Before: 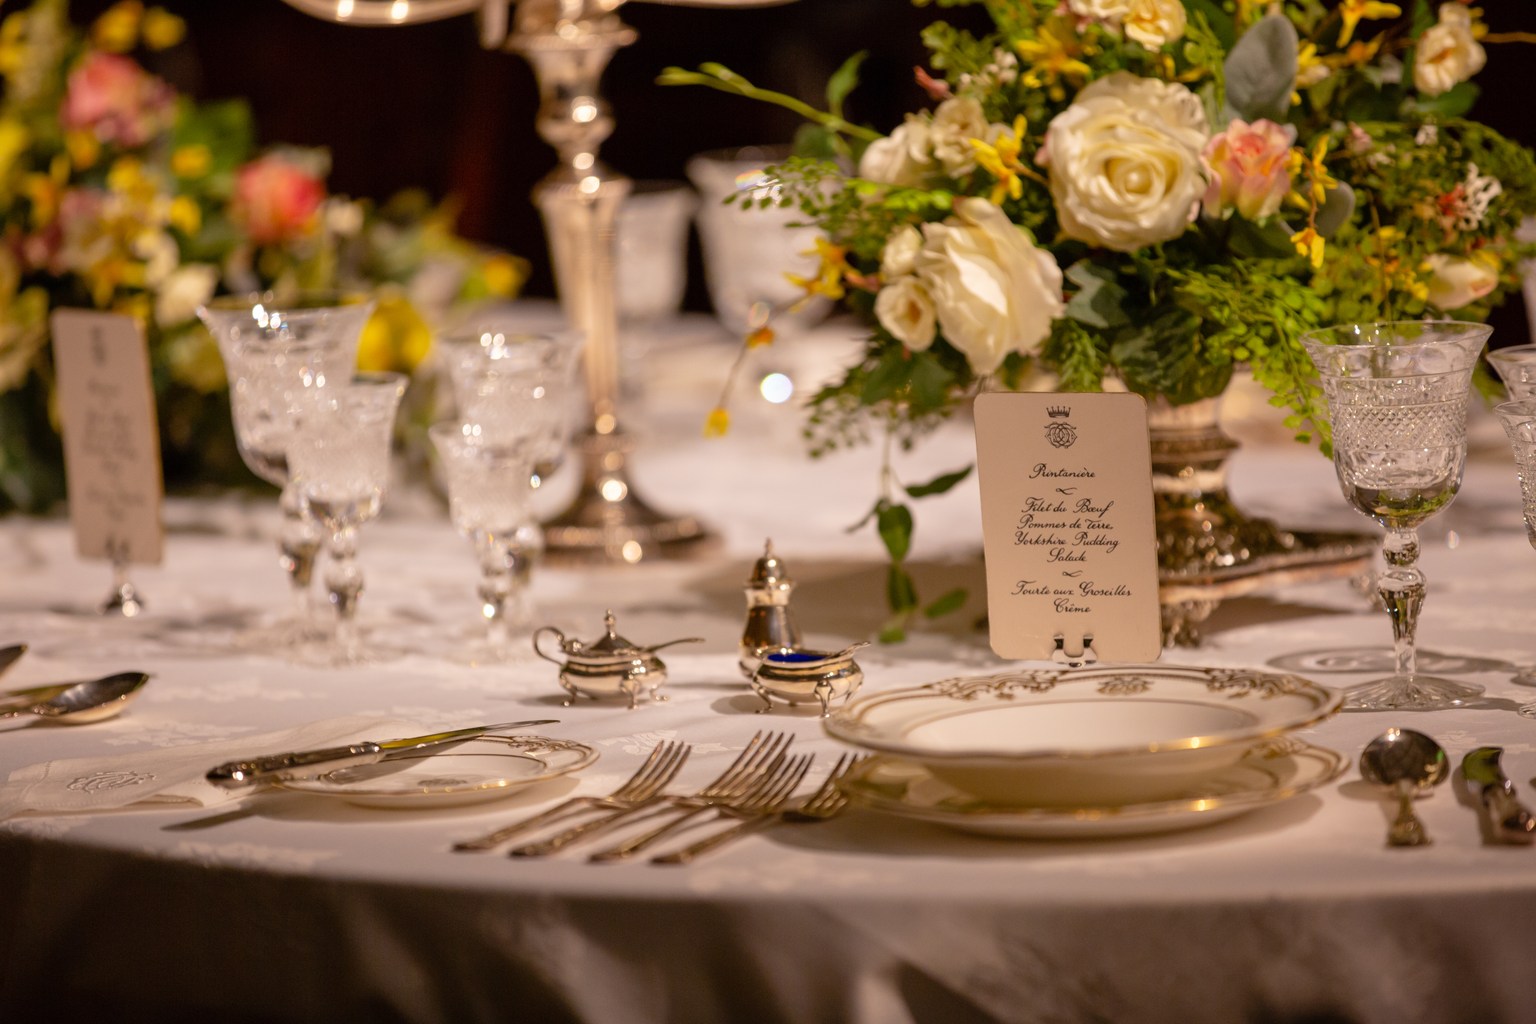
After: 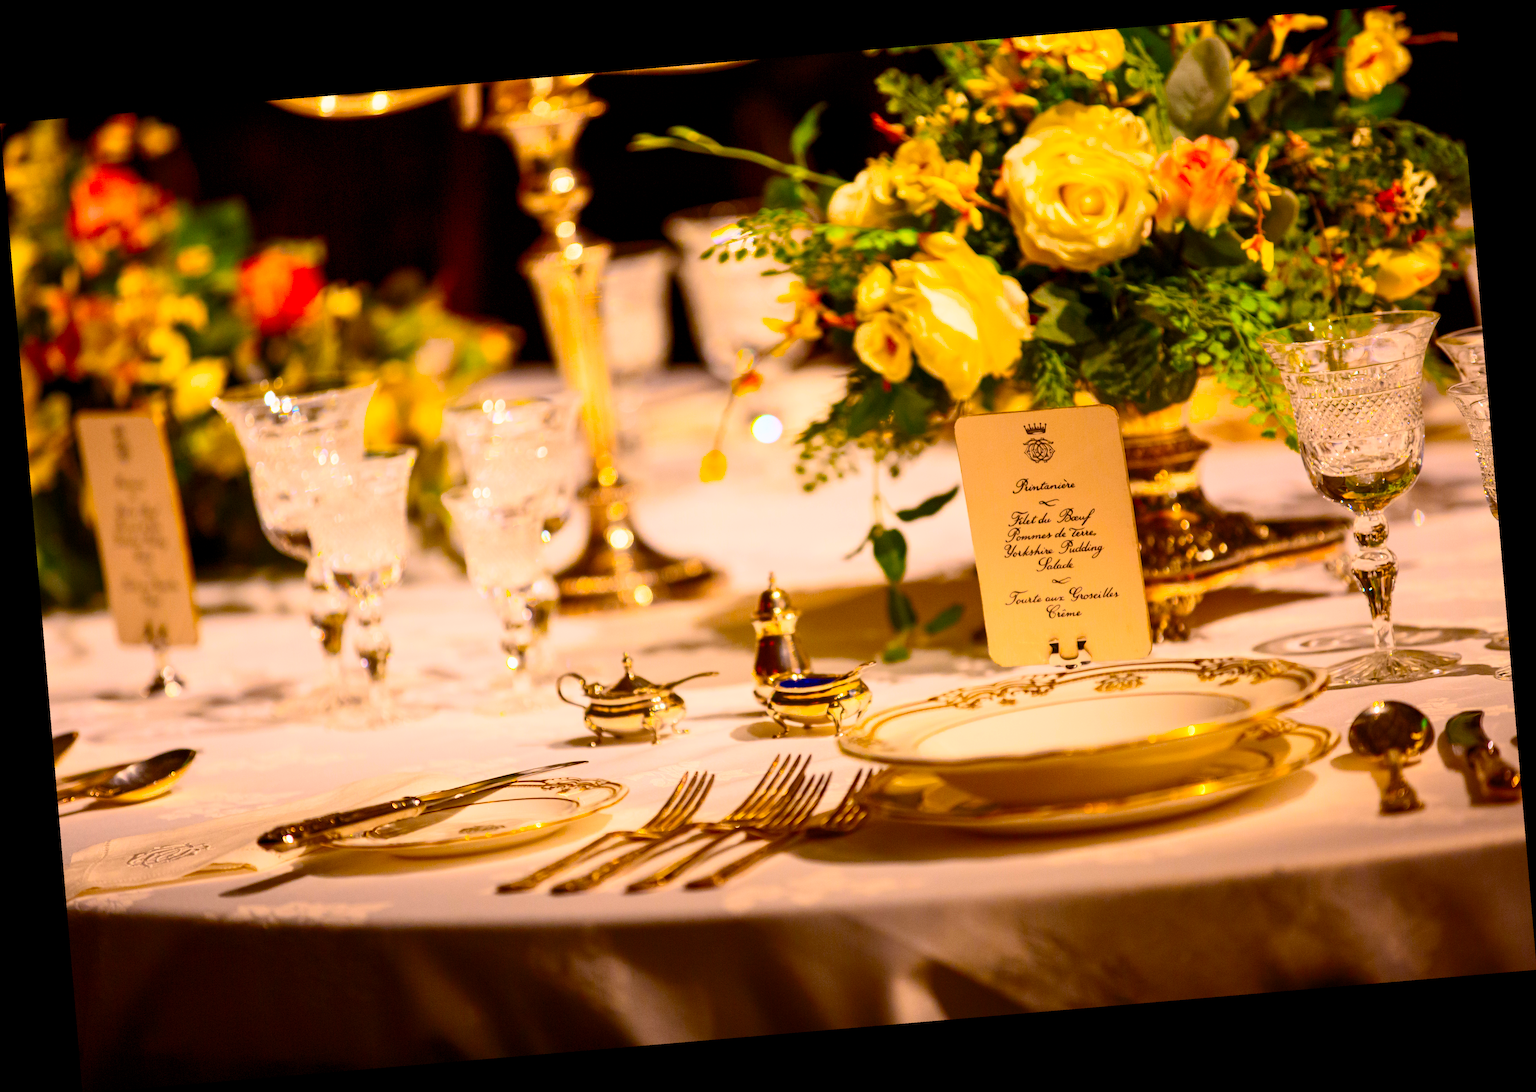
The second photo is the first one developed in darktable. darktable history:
color balance: input saturation 134.34%, contrast -10.04%, contrast fulcrum 19.67%, output saturation 133.51%
levels: levels [0.018, 0.493, 1]
rotate and perspective: rotation -4.86°, automatic cropping off
contrast brightness saturation: contrast 0.4, brightness 0.1, saturation 0.21
